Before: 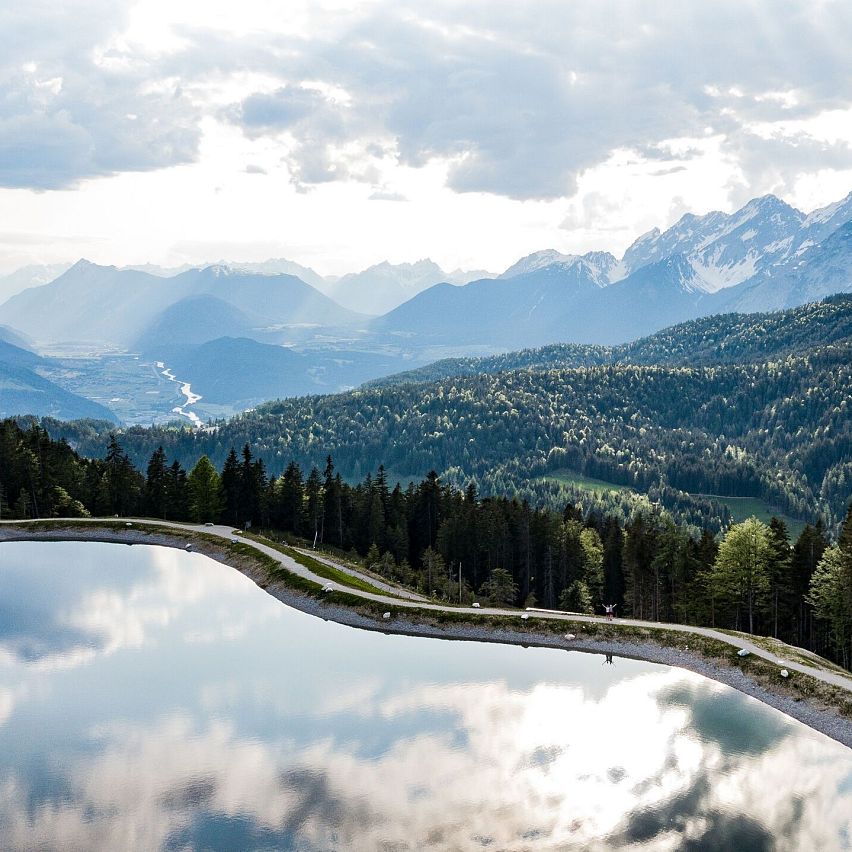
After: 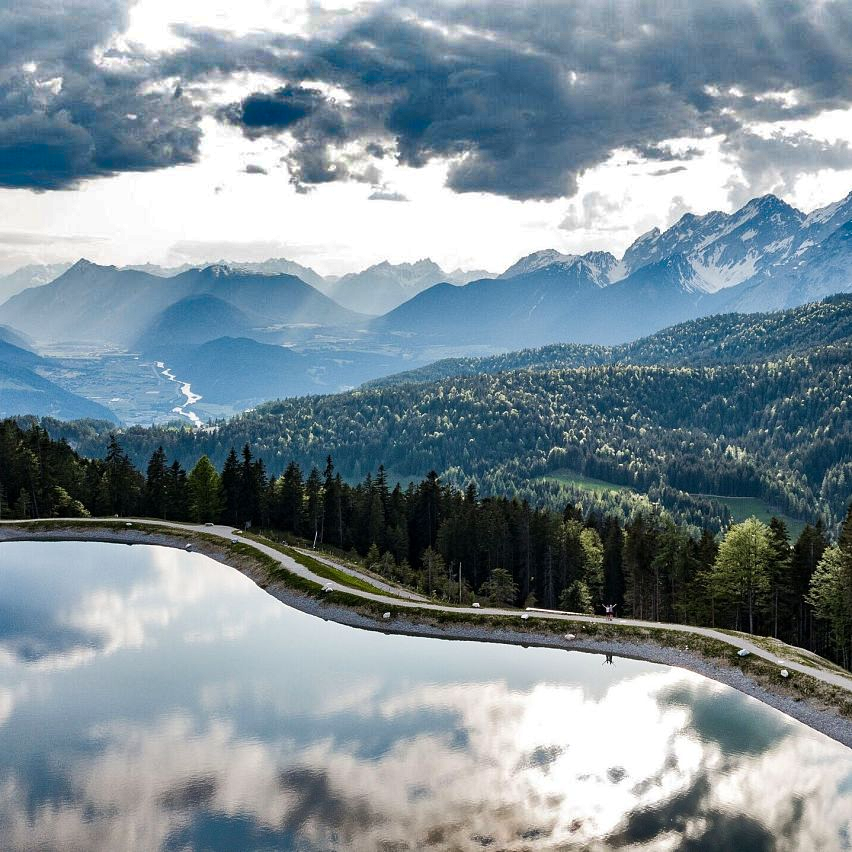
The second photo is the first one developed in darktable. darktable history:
shadows and highlights: shadows 20.83, highlights -81.99, highlights color adjustment 89.05%, soften with gaussian
